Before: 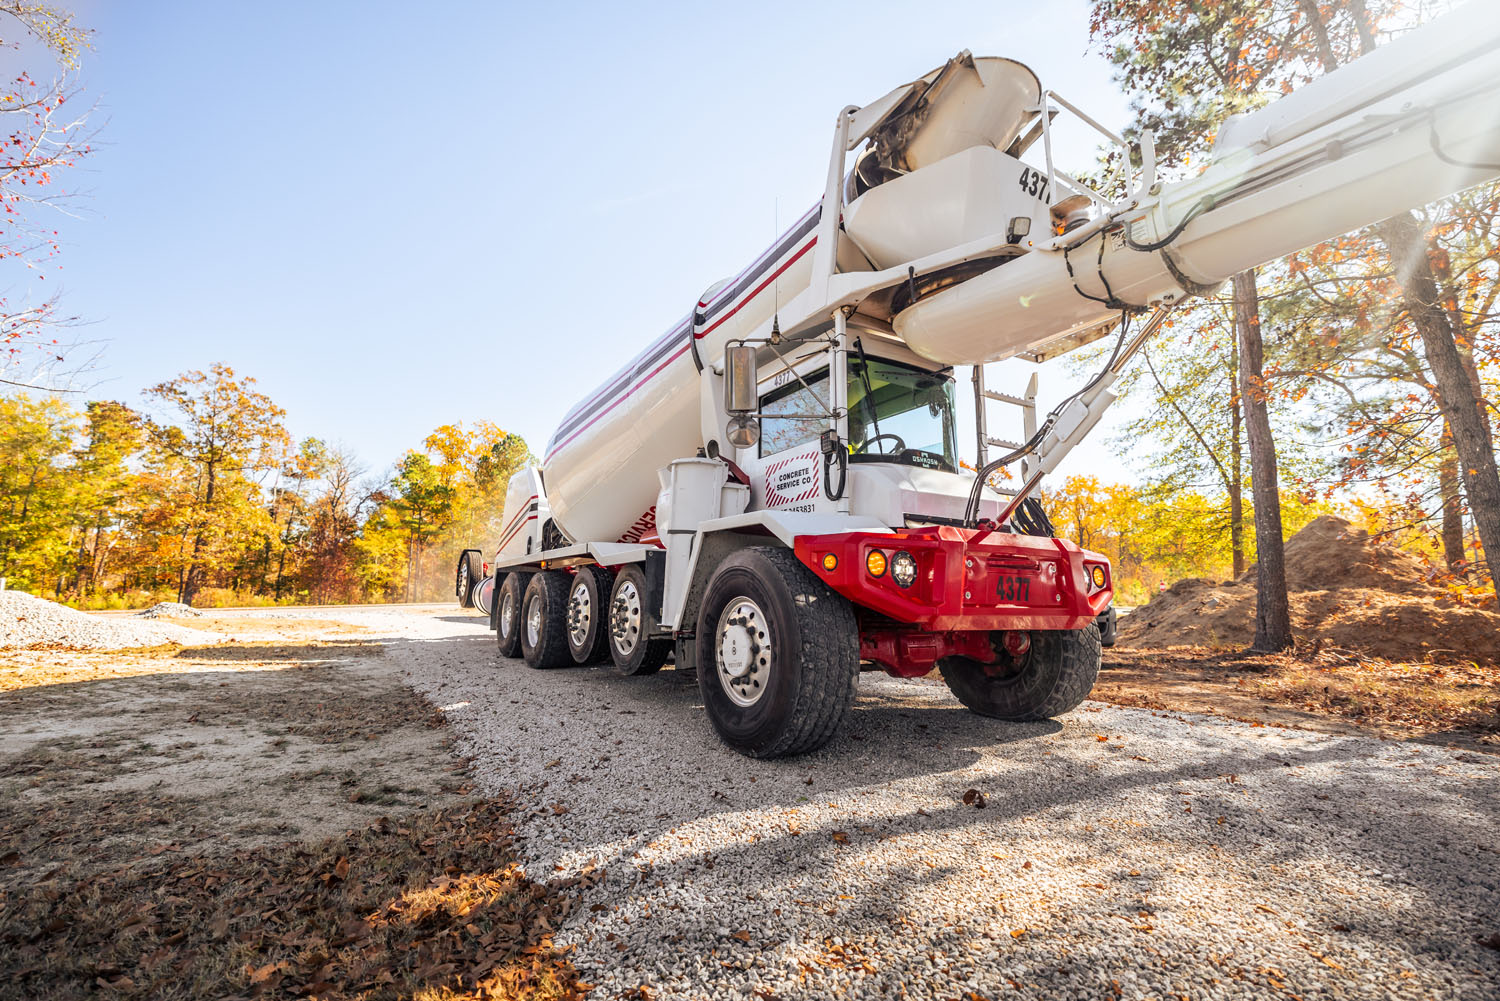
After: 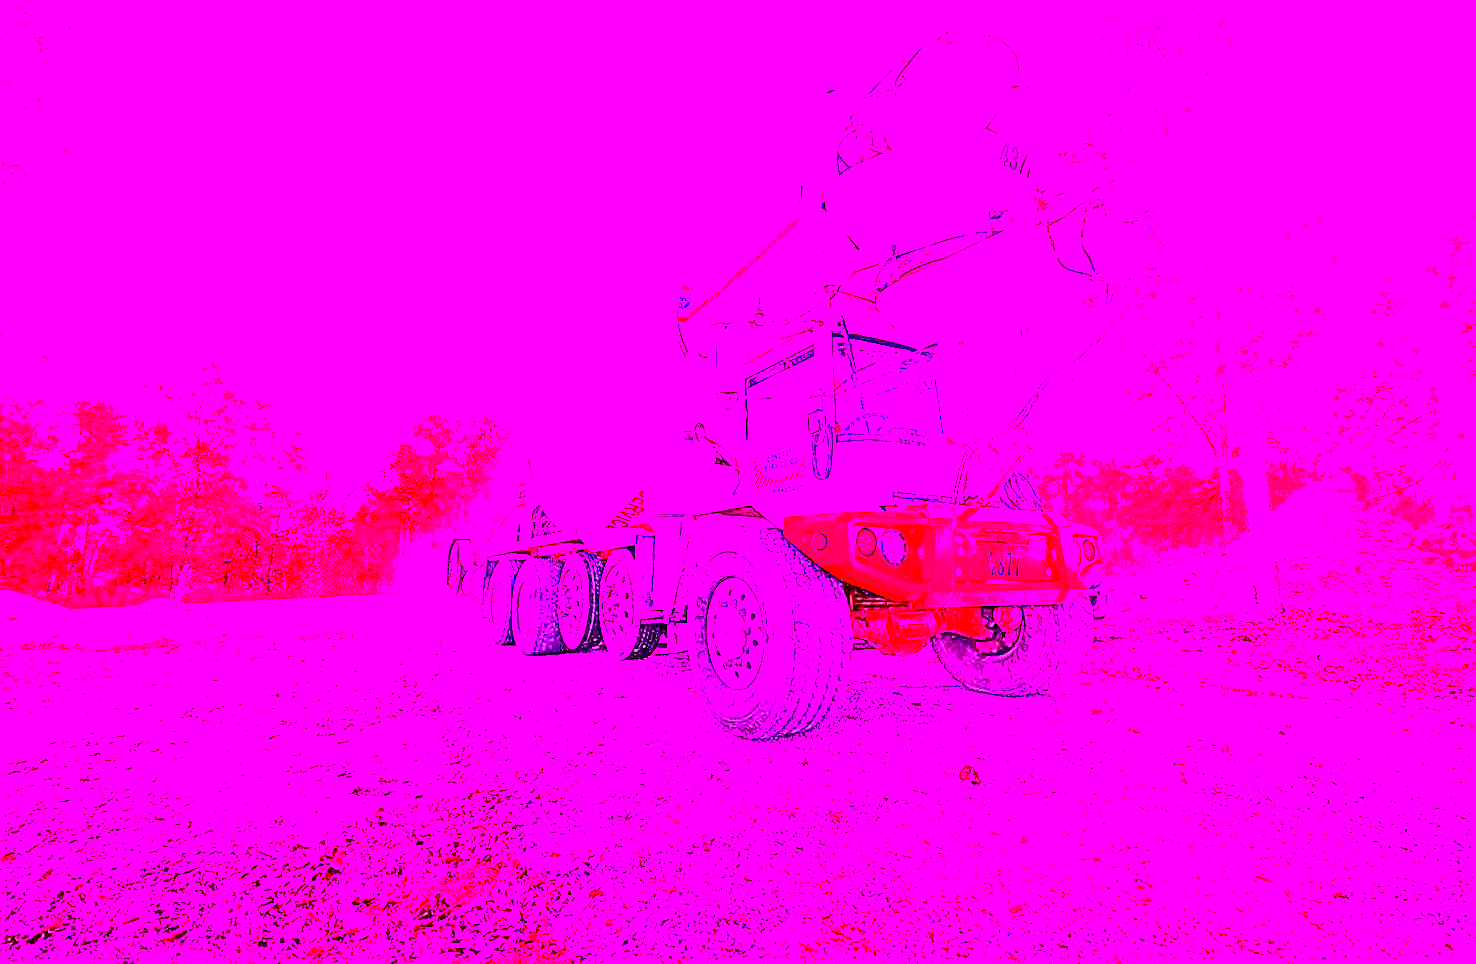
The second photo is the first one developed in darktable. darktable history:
sharpen: amount 1.861
white balance: red 8, blue 8
contrast brightness saturation: contrast 0.24, brightness 0.26, saturation 0.39
rotate and perspective: rotation -1.42°, crop left 0.016, crop right 0.984, crop top 0.035, crop bottom 0.965
